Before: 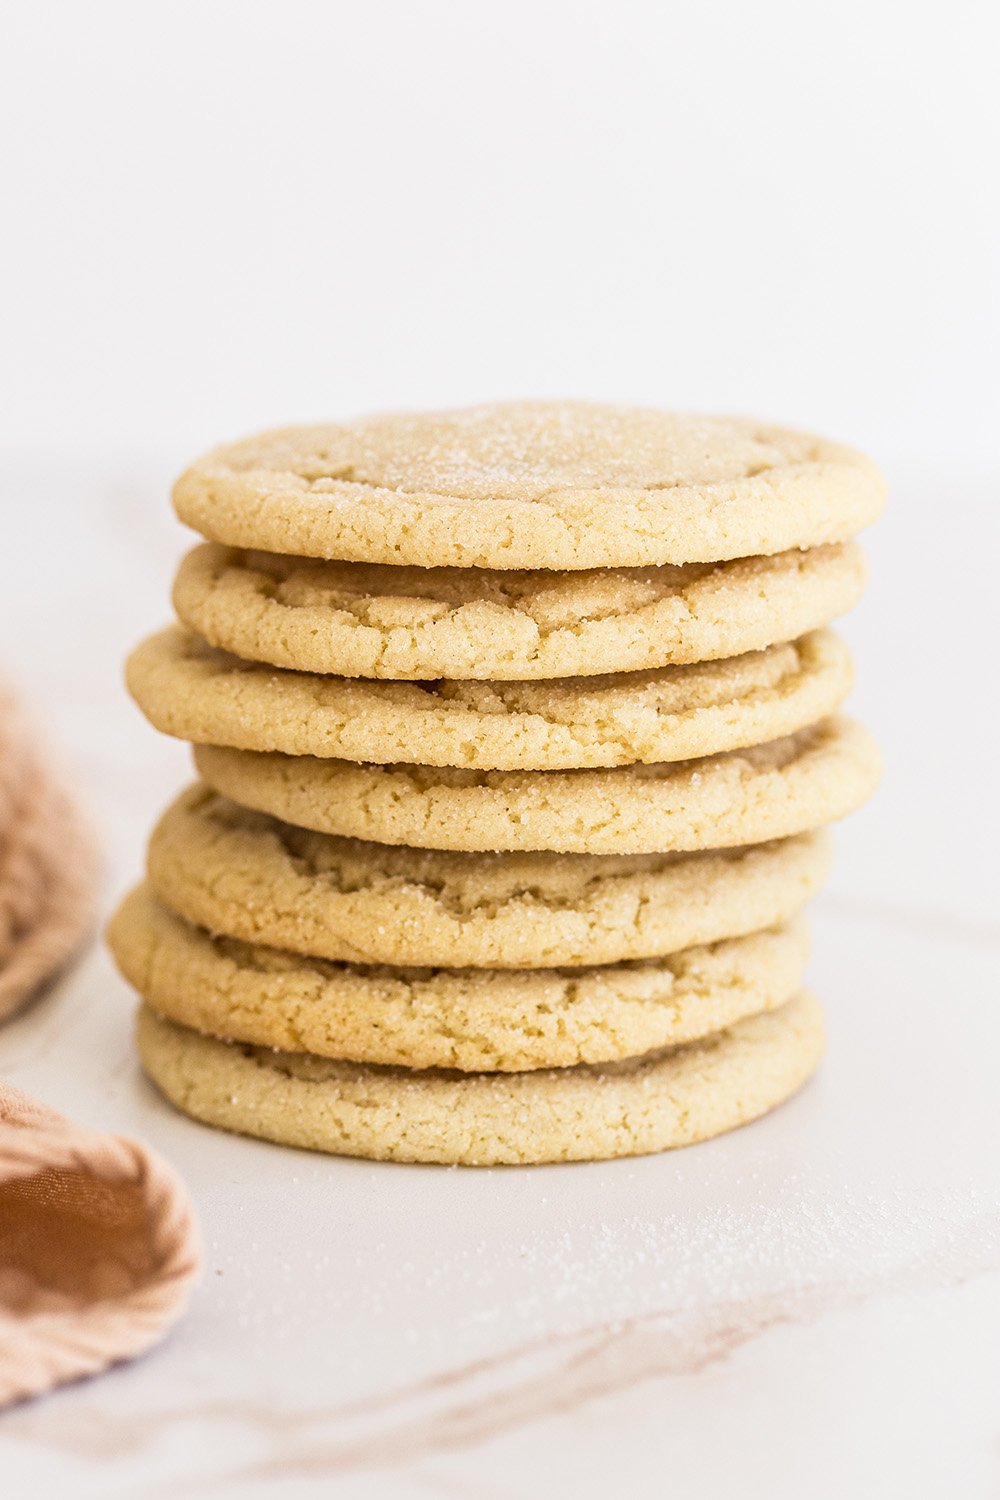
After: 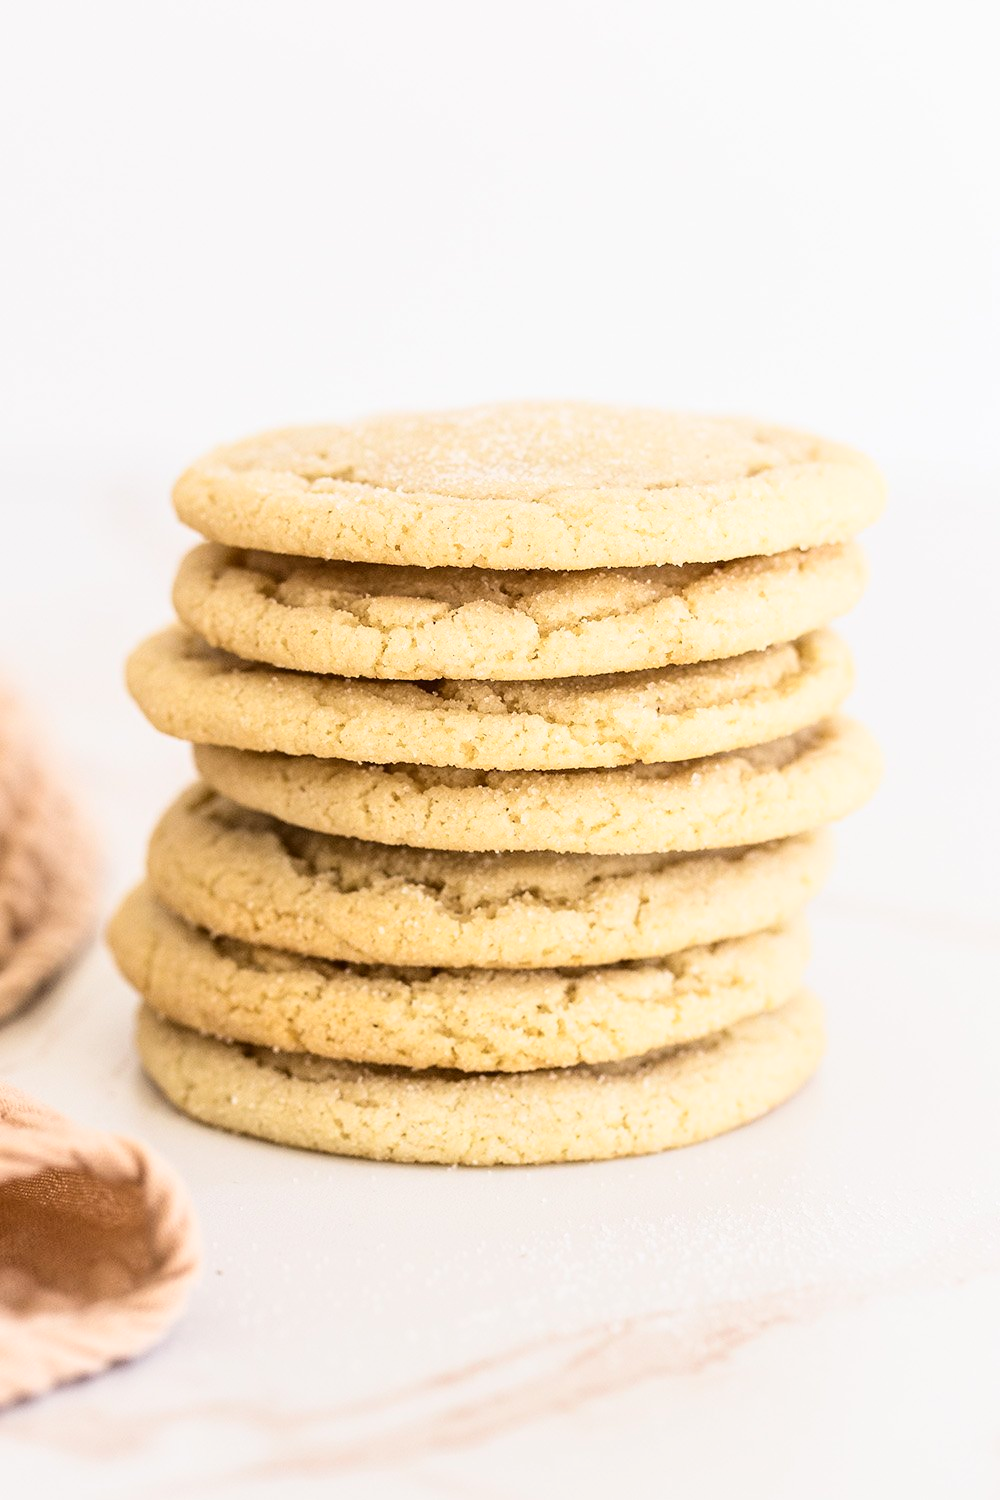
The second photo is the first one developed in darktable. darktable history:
tone curve: curves: ch0 [(0, 0) (0.003, 0.04) (0.011, 0.04) (0.025, 0.043) (0.044, 0.049) (0.069, 0.066) (0.1, 0.095) (0.136, 0.121) (0.177, 0.154) (0.224, 0.211) (0.277, 0.281) (0.335, 0.358) (0.399, 0.452) (0.468, 0.54) (0.543, 0.628) (0.623, 0.721) (0.709, 0.801) (0.801, 0.883) (0.898, 0.948) (1, 1)], color space Lab, independent channels, preserve colors none
